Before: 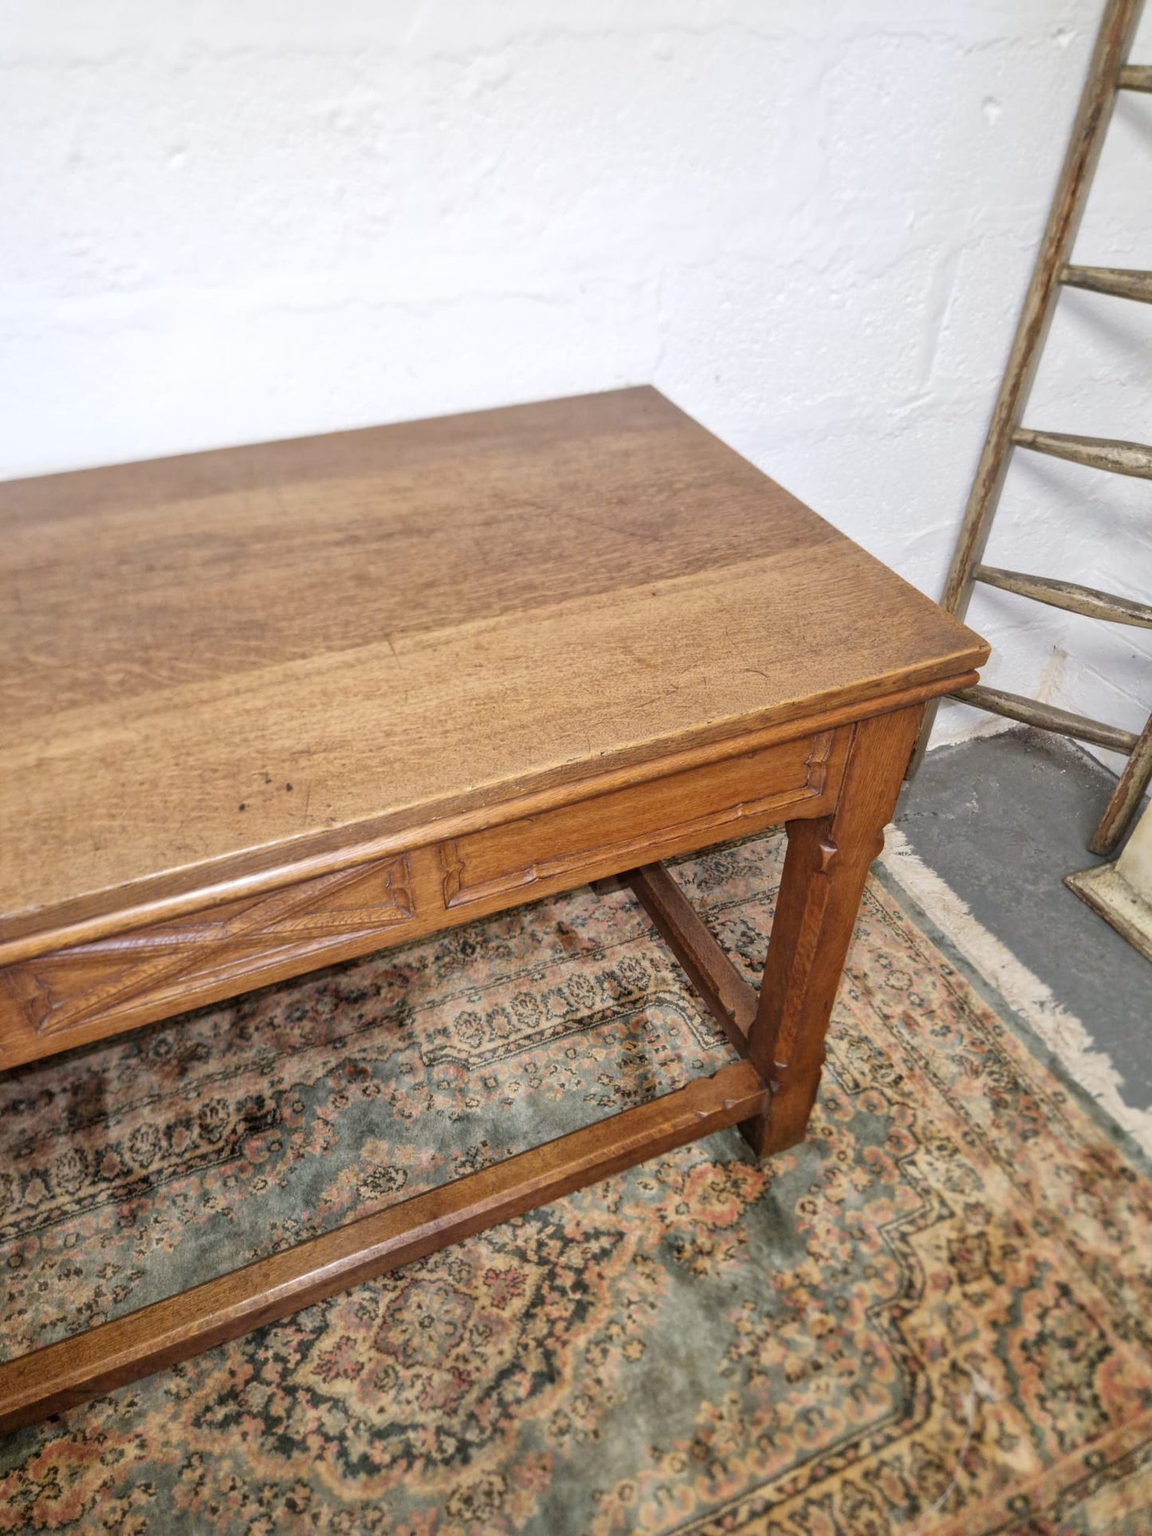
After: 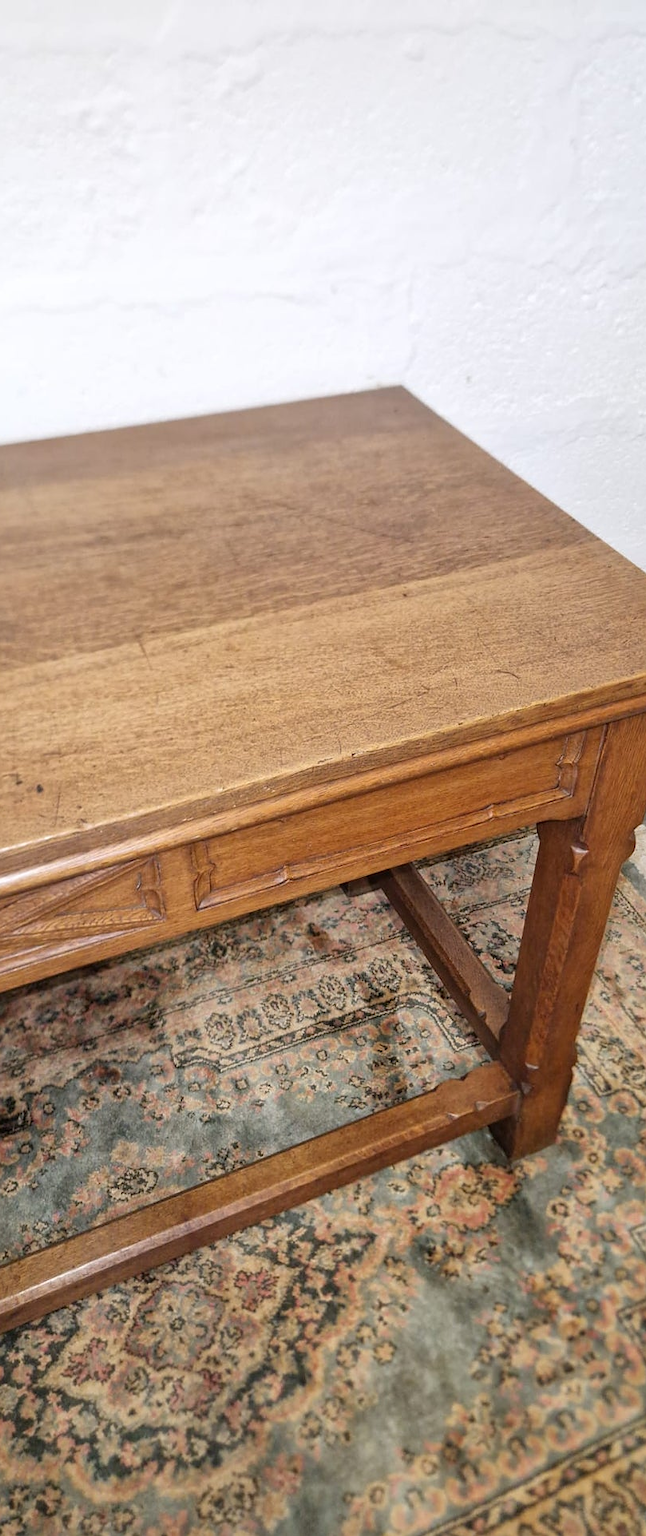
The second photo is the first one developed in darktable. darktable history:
crop: left 21.674%, right 22.086%
sharpen: radius 0.969, amount 0.604
